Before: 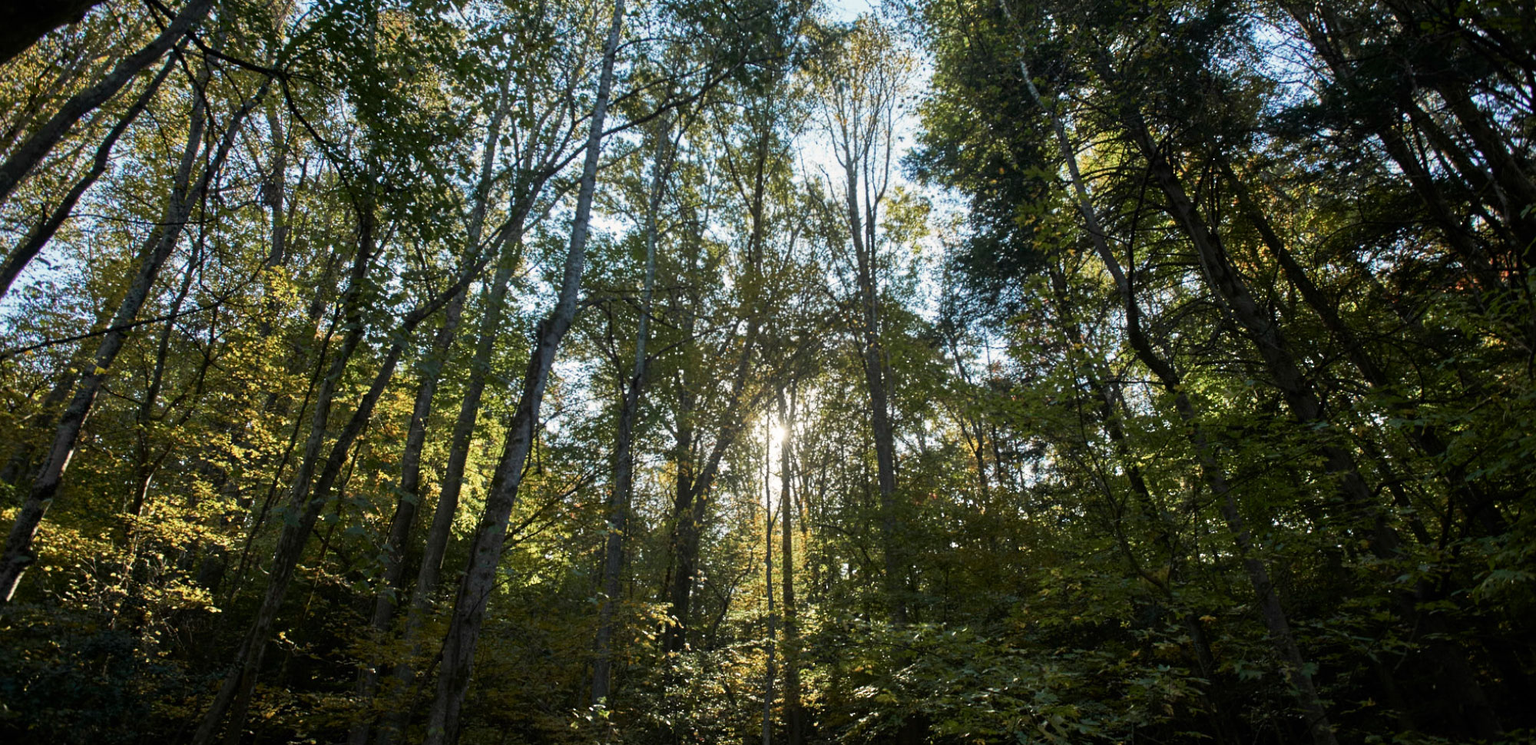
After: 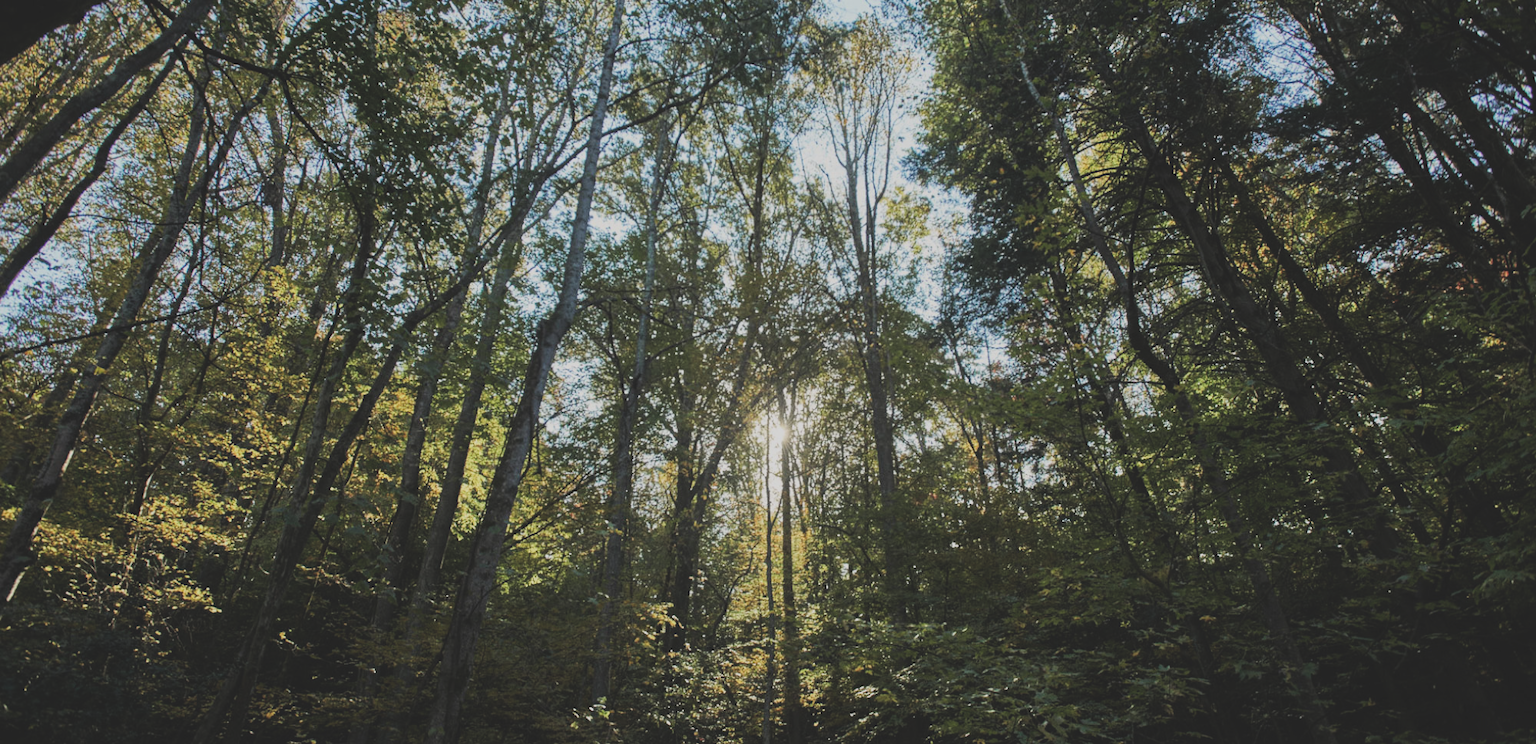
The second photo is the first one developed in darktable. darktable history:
exposure: black level correction -0.028, compensate highlight preservation false
filmic rgb: black relative exposure -7.65 EV, white relative exposure 4.56 EV, hardness 3.61
